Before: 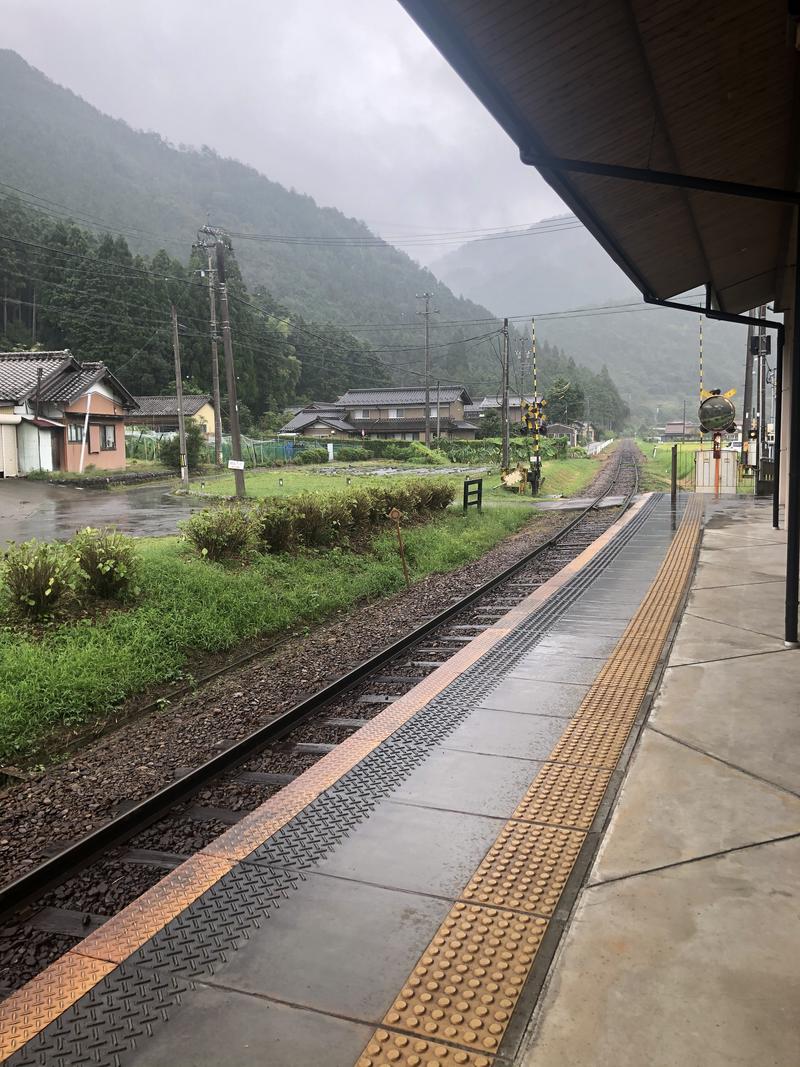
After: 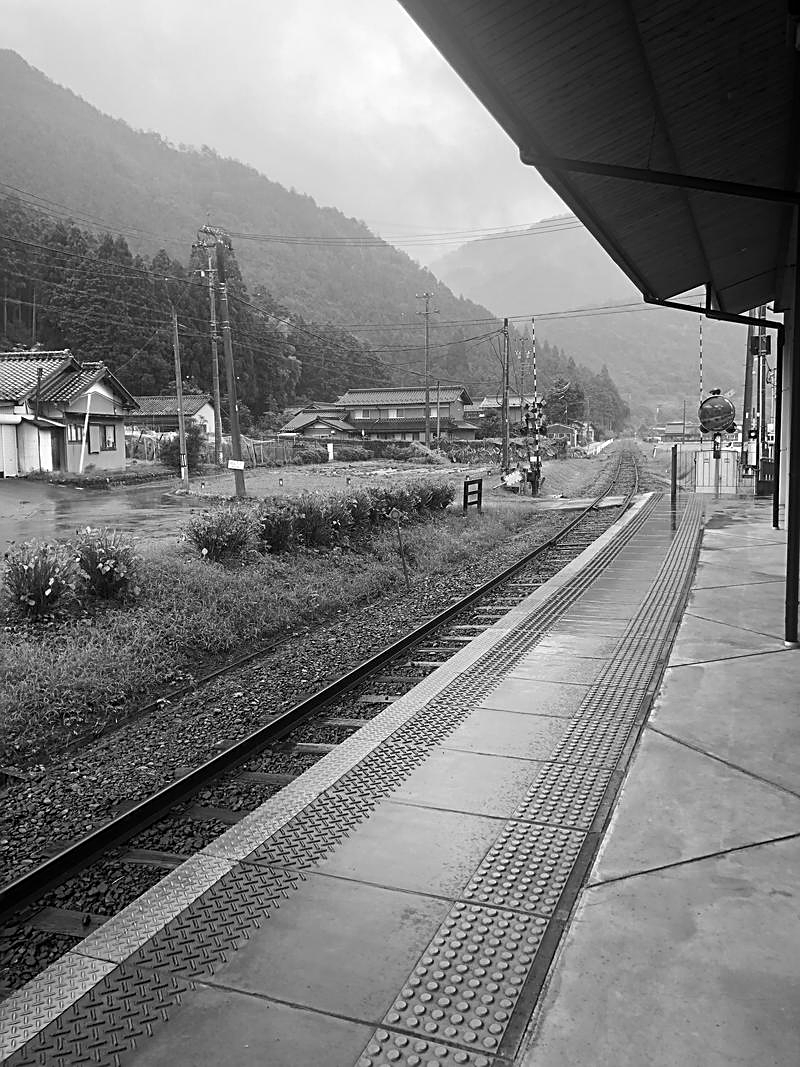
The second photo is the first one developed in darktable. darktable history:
sharpen: on, module defaults
color calibration: output gray [0.267, 0.423, 0.261, 0], gray › normalize channels true, illuminant as shot in camera, x 0.379, y 0.396, temperature 4142.93 K, gamut compression 0.026
